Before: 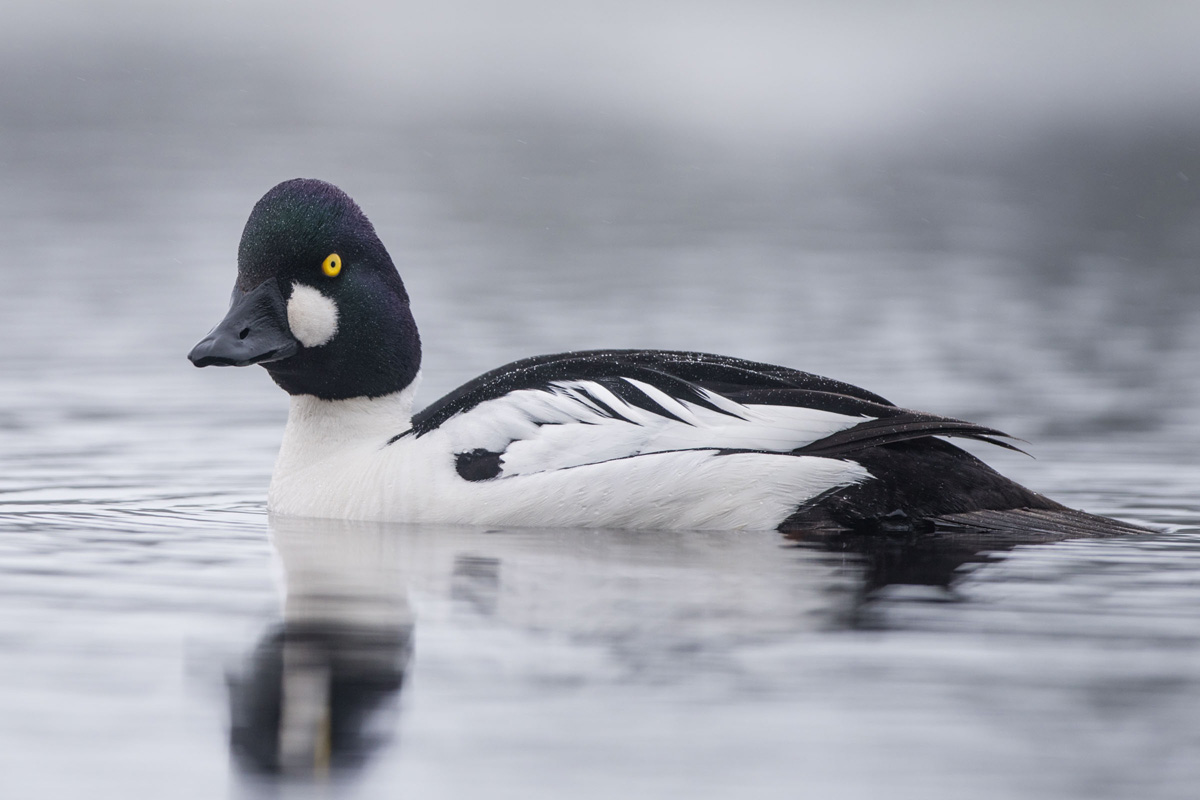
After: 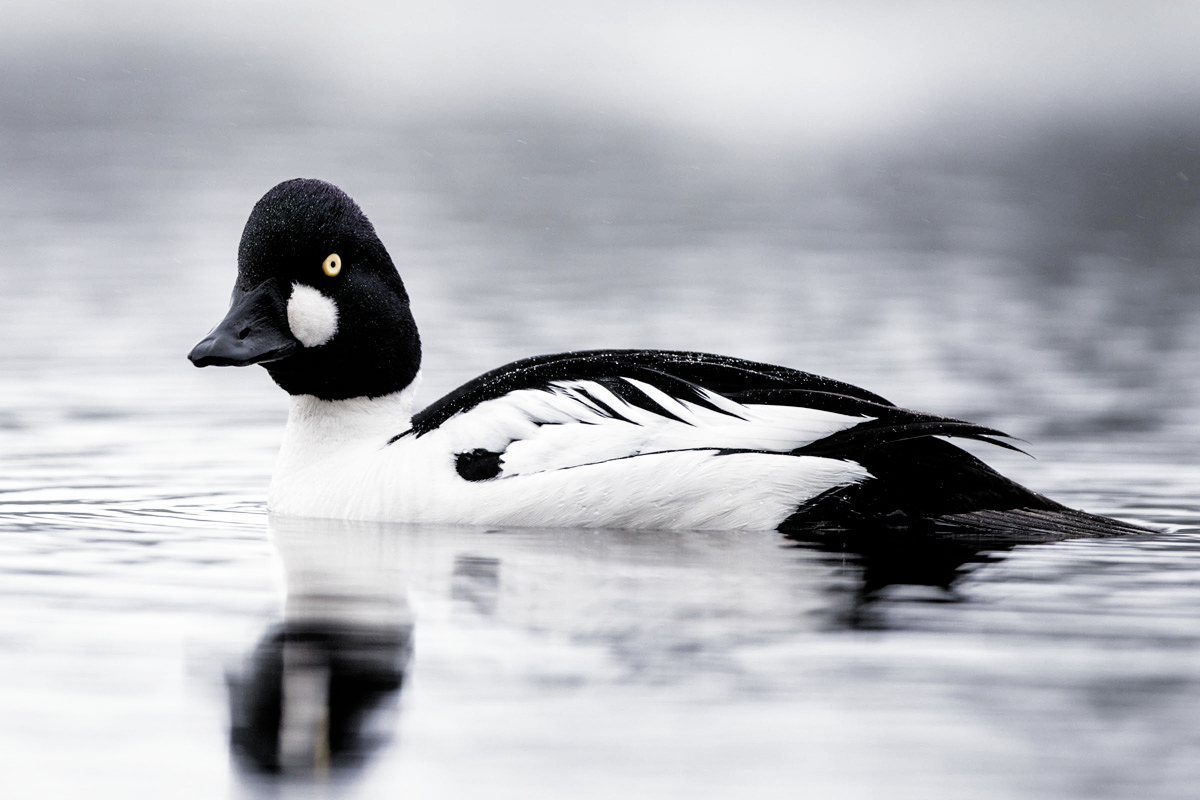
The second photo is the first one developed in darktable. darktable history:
filmic rgb: black relative exposure -3.47 EV, white relative exposure 2.25 EV, threshold 5.94 EV, hardness 3.41, add noise in highlights 0.102, color science v4 (2020), type of noise poissonian, enable highlight reconstruction true
